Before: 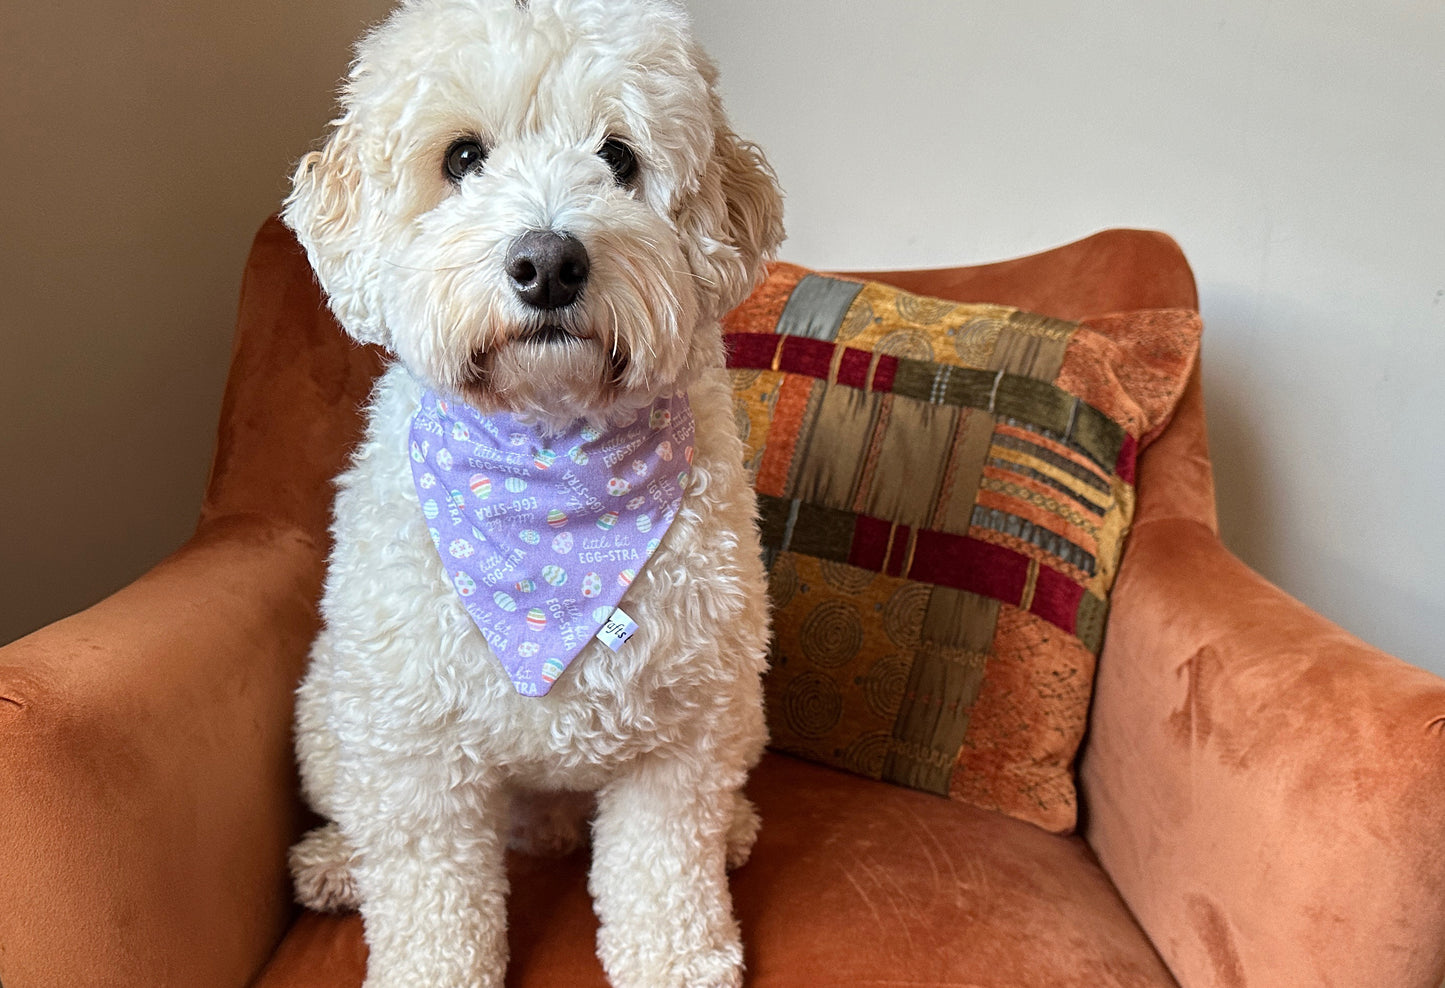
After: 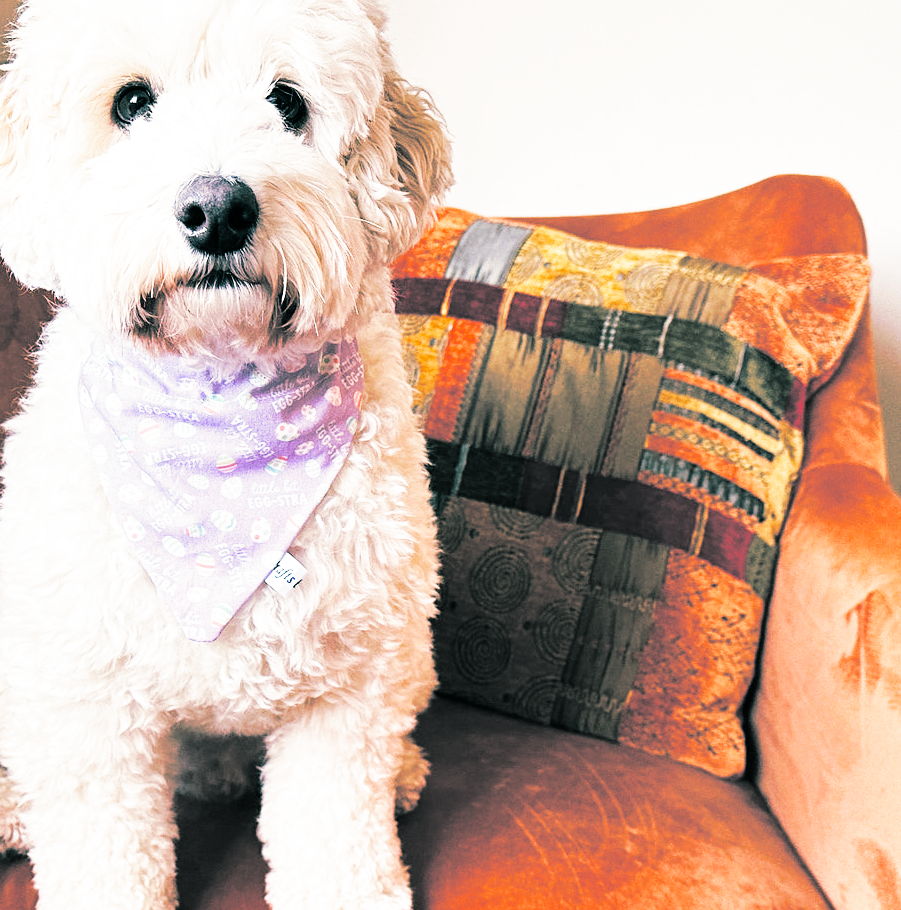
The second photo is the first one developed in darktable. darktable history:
base curve: curves: ch0 [(0, 0) (0.007, 0.004) (0.027, 0.03) (0.046, 0.07) (0.207, 0.54) (0.442, 0.872) (0.673, 0.972) (1, 1)], preserve colors none
white balance: red 1.05, blue 1.072
crop and rotate: left 22.918%, top 5.629%, right 14.711%, bottom 2.247%
split-toning: shadows › hue 186.43°, highlights › hue 49.29°, compress 30.29%
